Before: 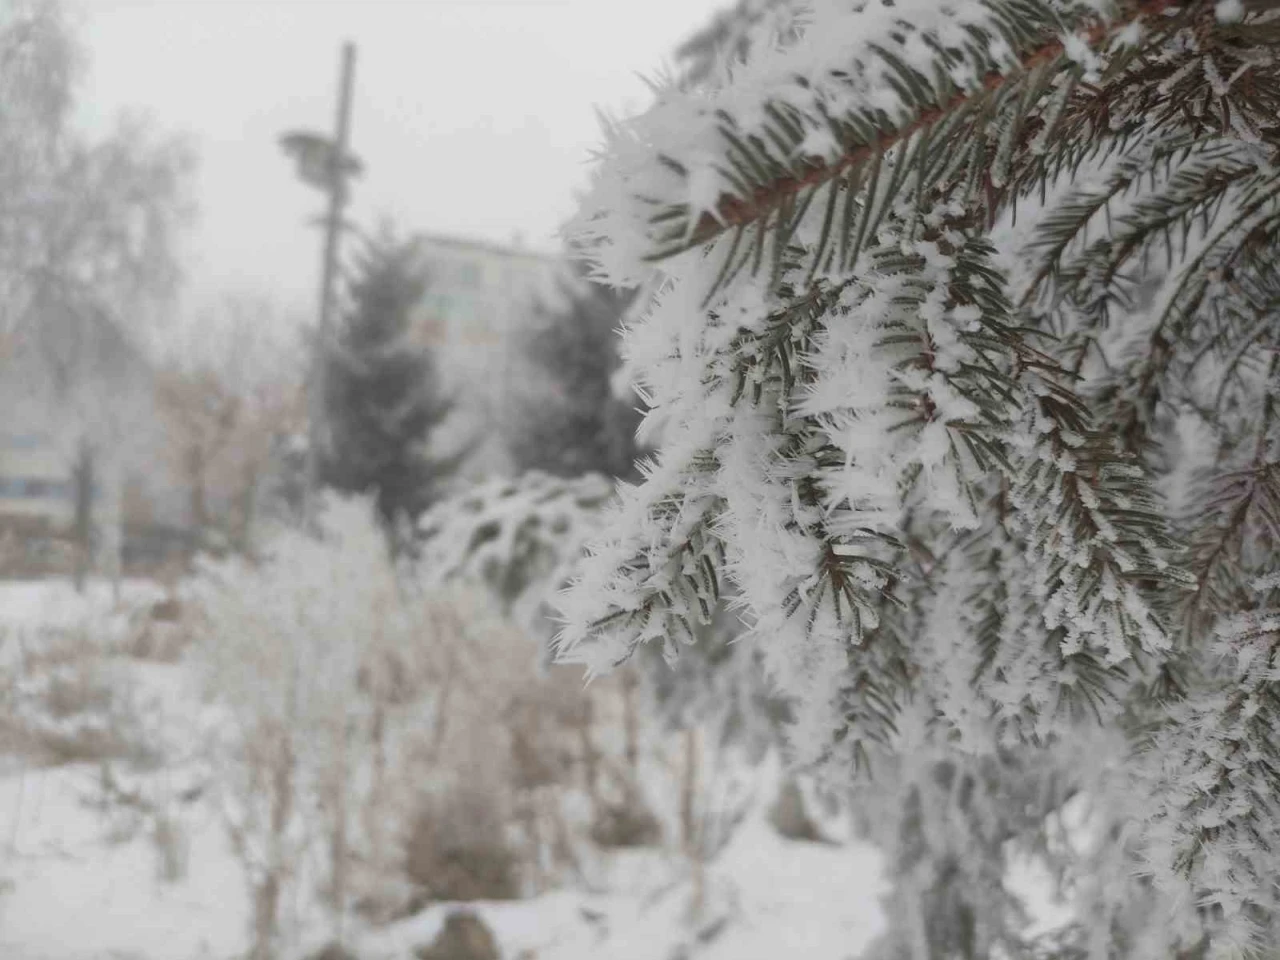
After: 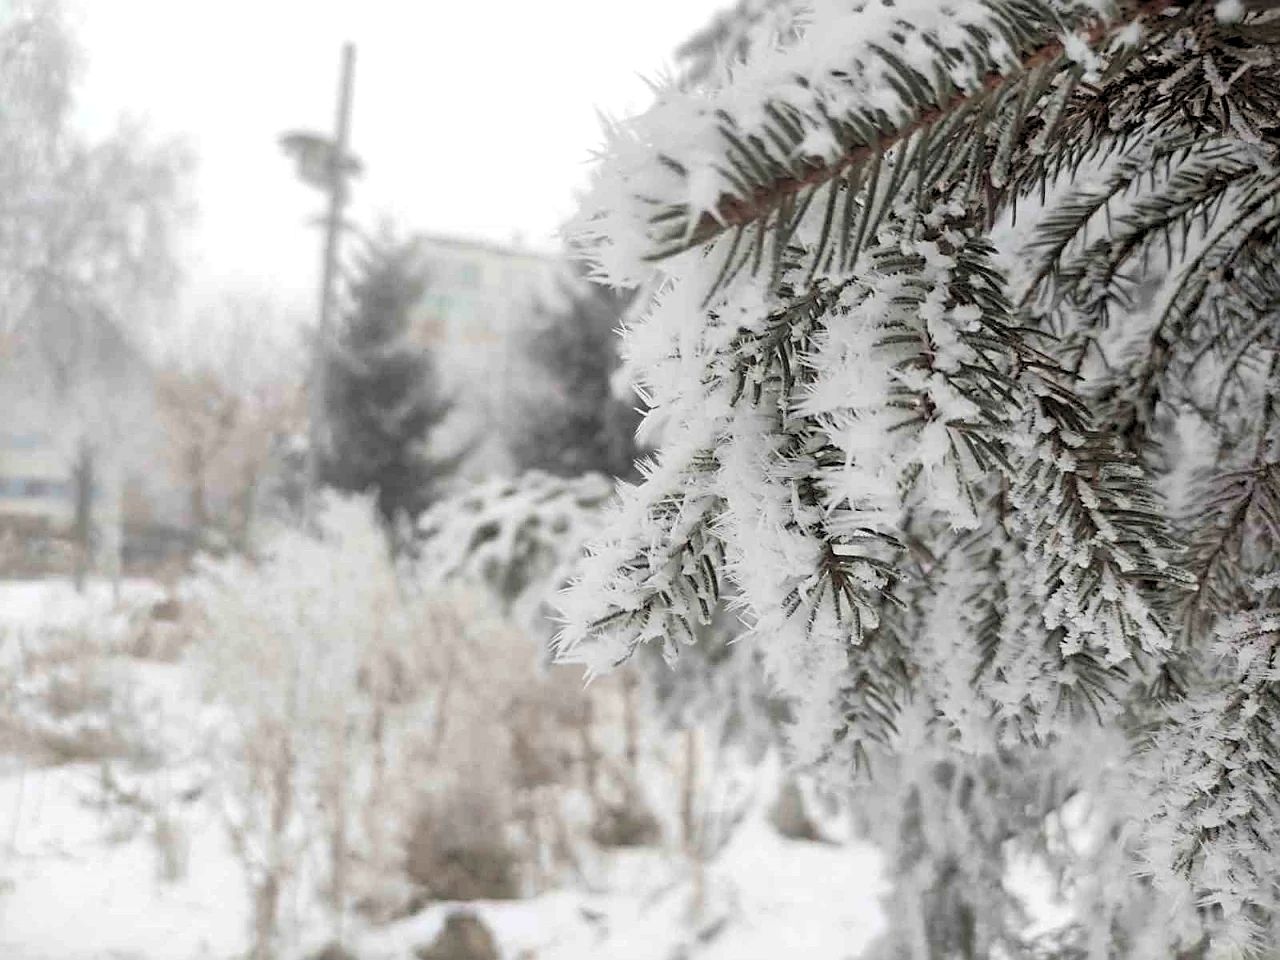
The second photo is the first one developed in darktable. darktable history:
rgb levels: levels [[0.013, 0.434, 0.89], [0, 0.5, 1], [0, 0.5, 1]]
sharpen: on, module defaults
tone equalizer: -8 EV -0.417 EV, -7 EV -0.389 EV, -6 EV -0.333 EV, -5 EV -0.222 EV, -3 EV 0.222 EV, -2 EV 0.333 EV, -1 EV 0.389 EV, +0 EV 0.417 EV, edges refinement/feathering 500, mask exposure compensation -1.57 EV, preserve details no
